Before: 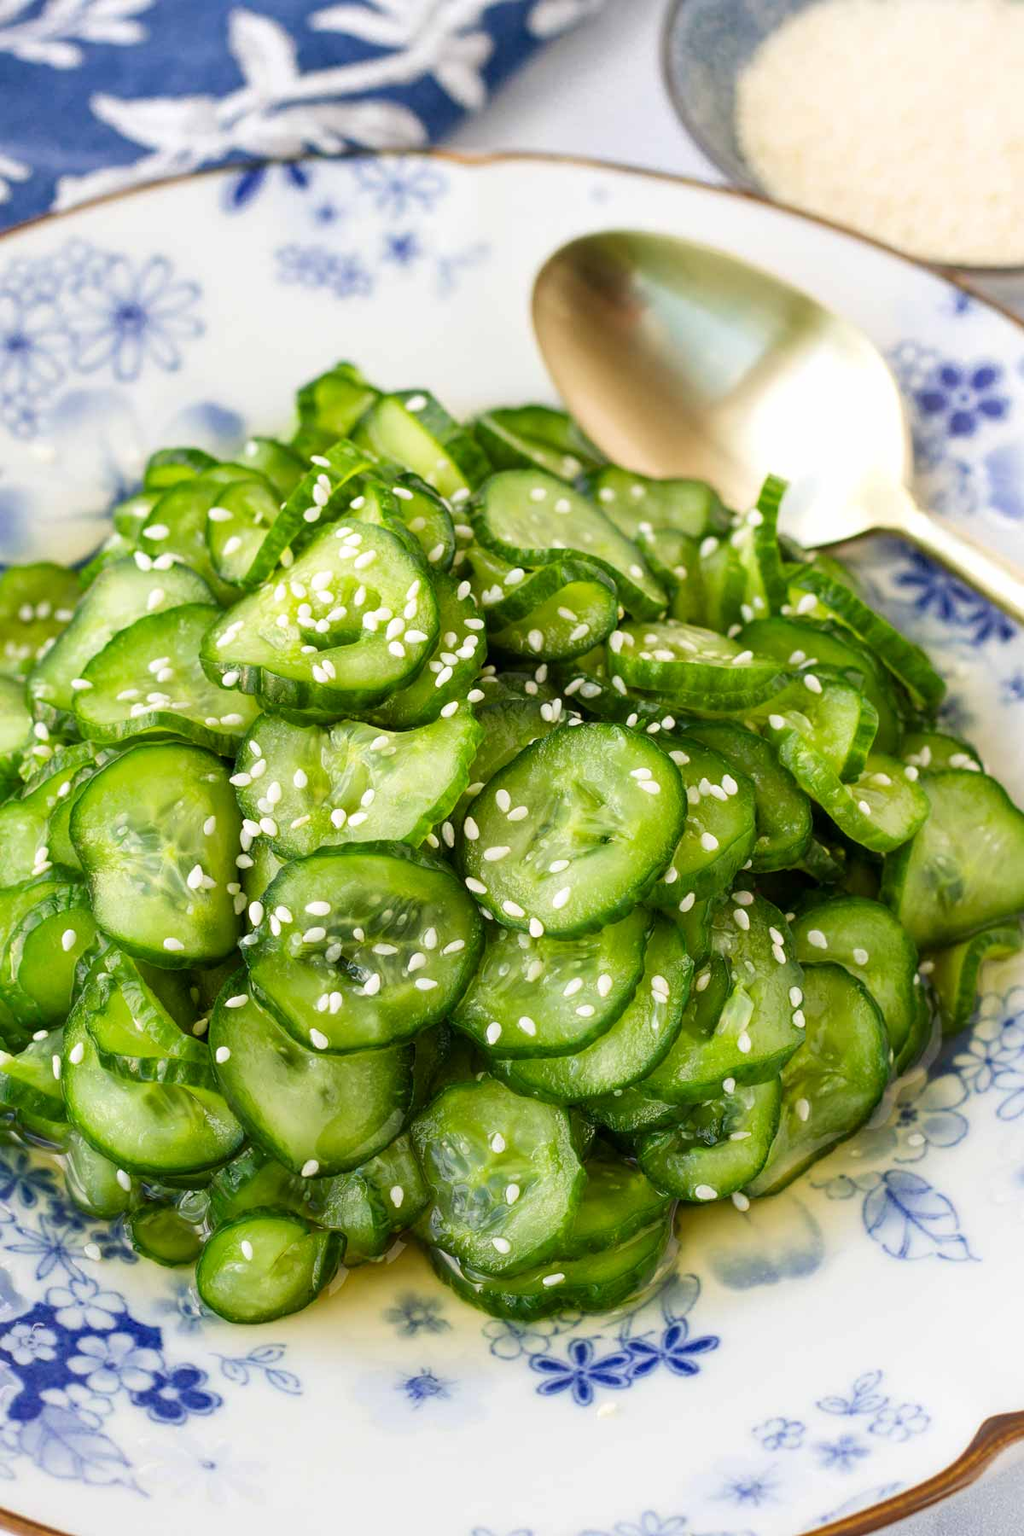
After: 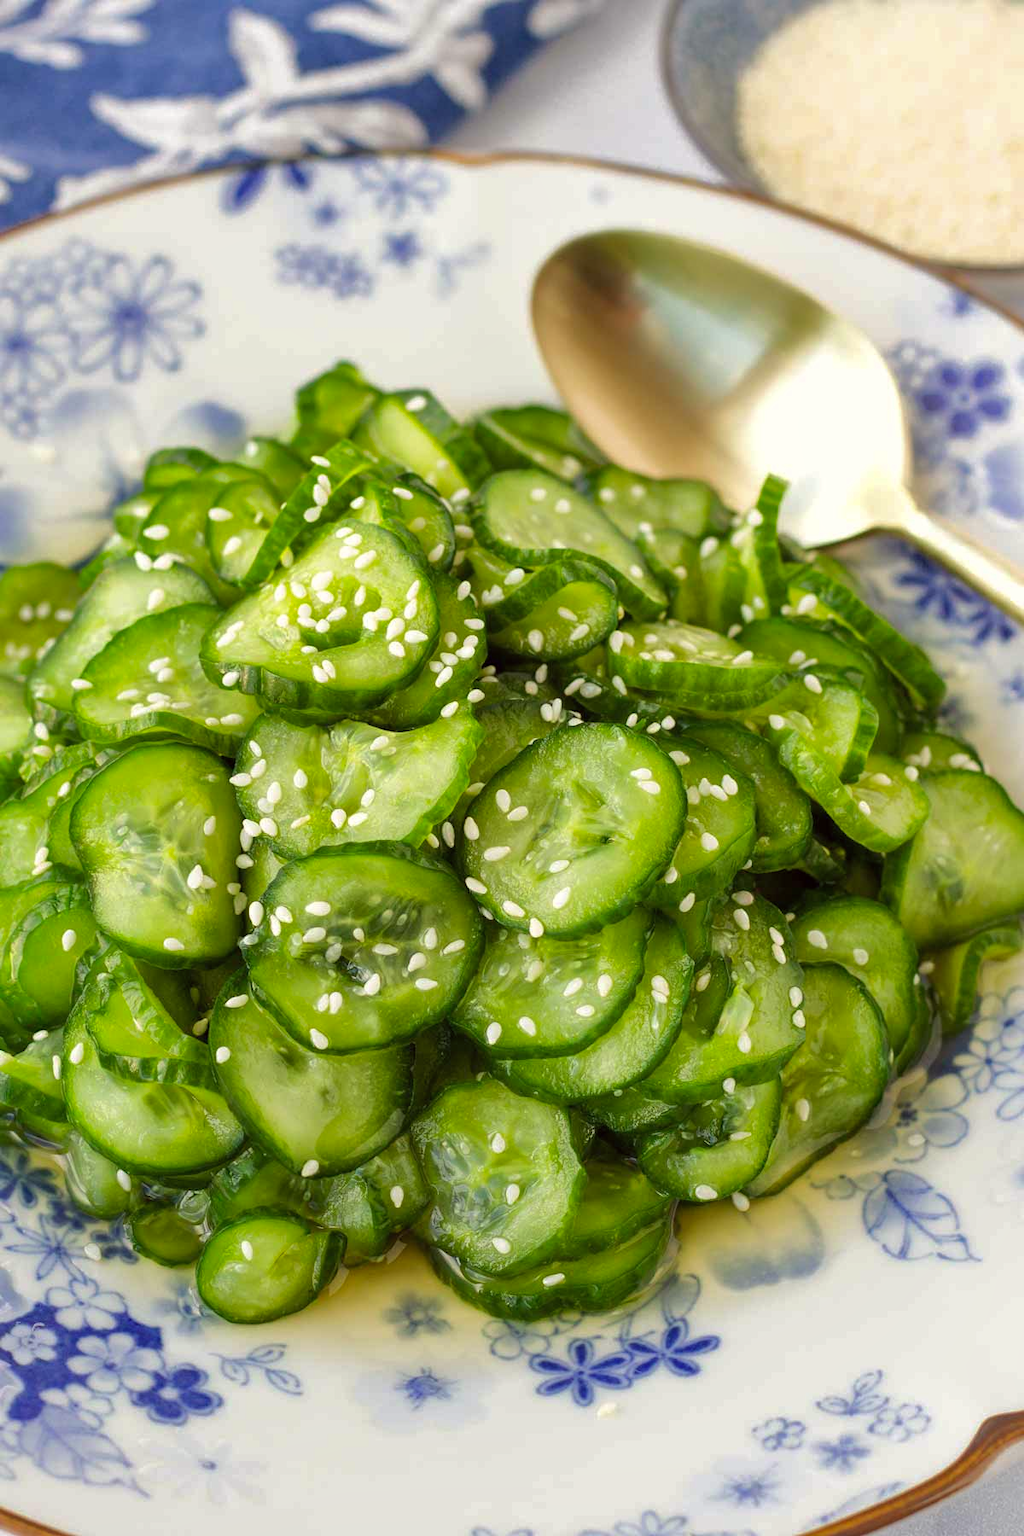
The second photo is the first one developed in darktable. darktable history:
color correction: highlights a* -0.95, highlights b* 4.5, shadows a* 3.55
shadows and highlights: shadows 30
